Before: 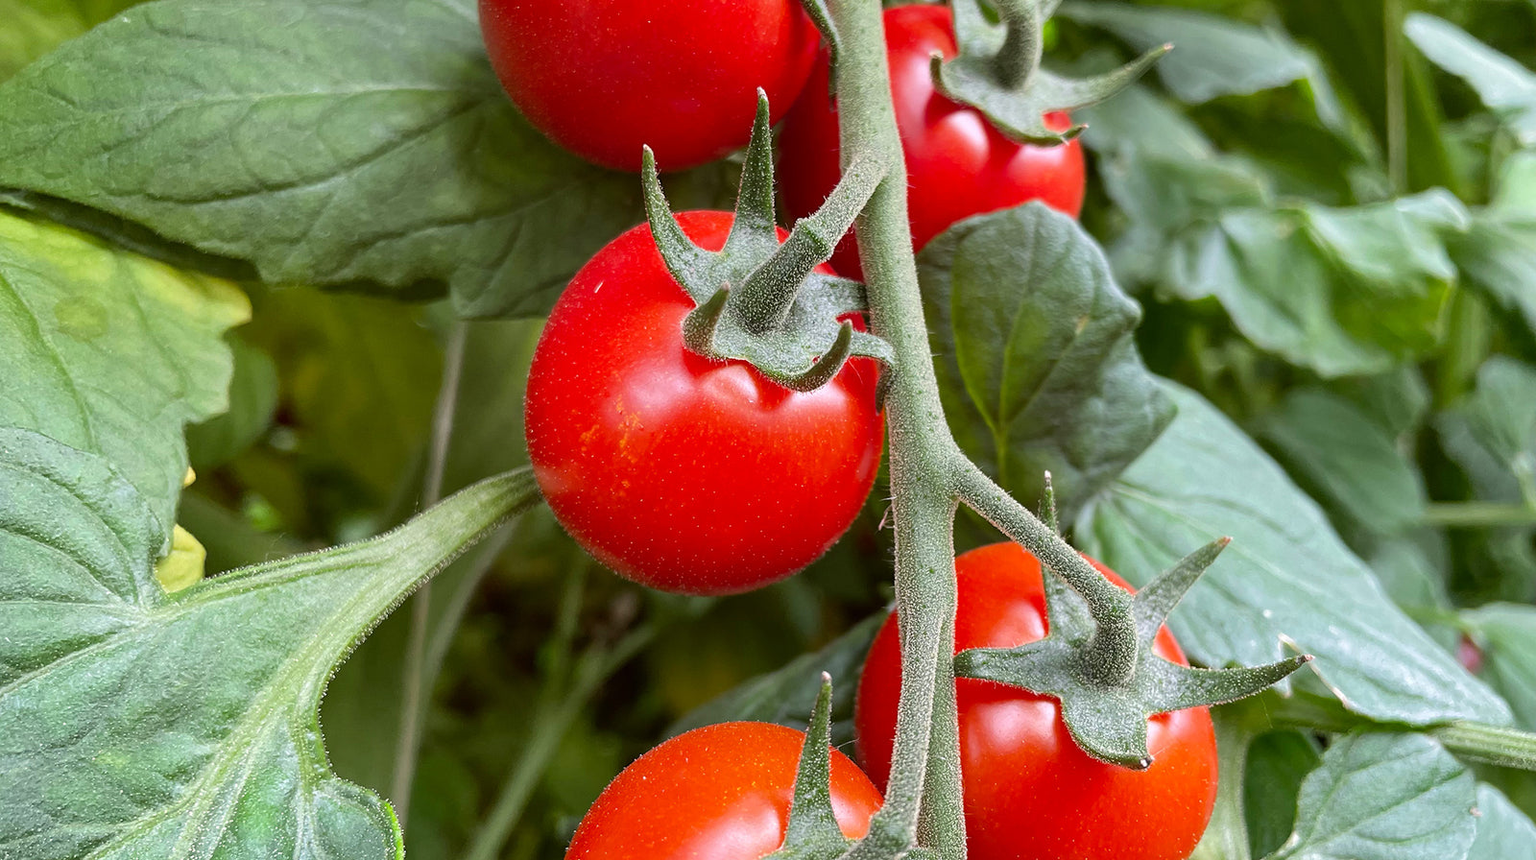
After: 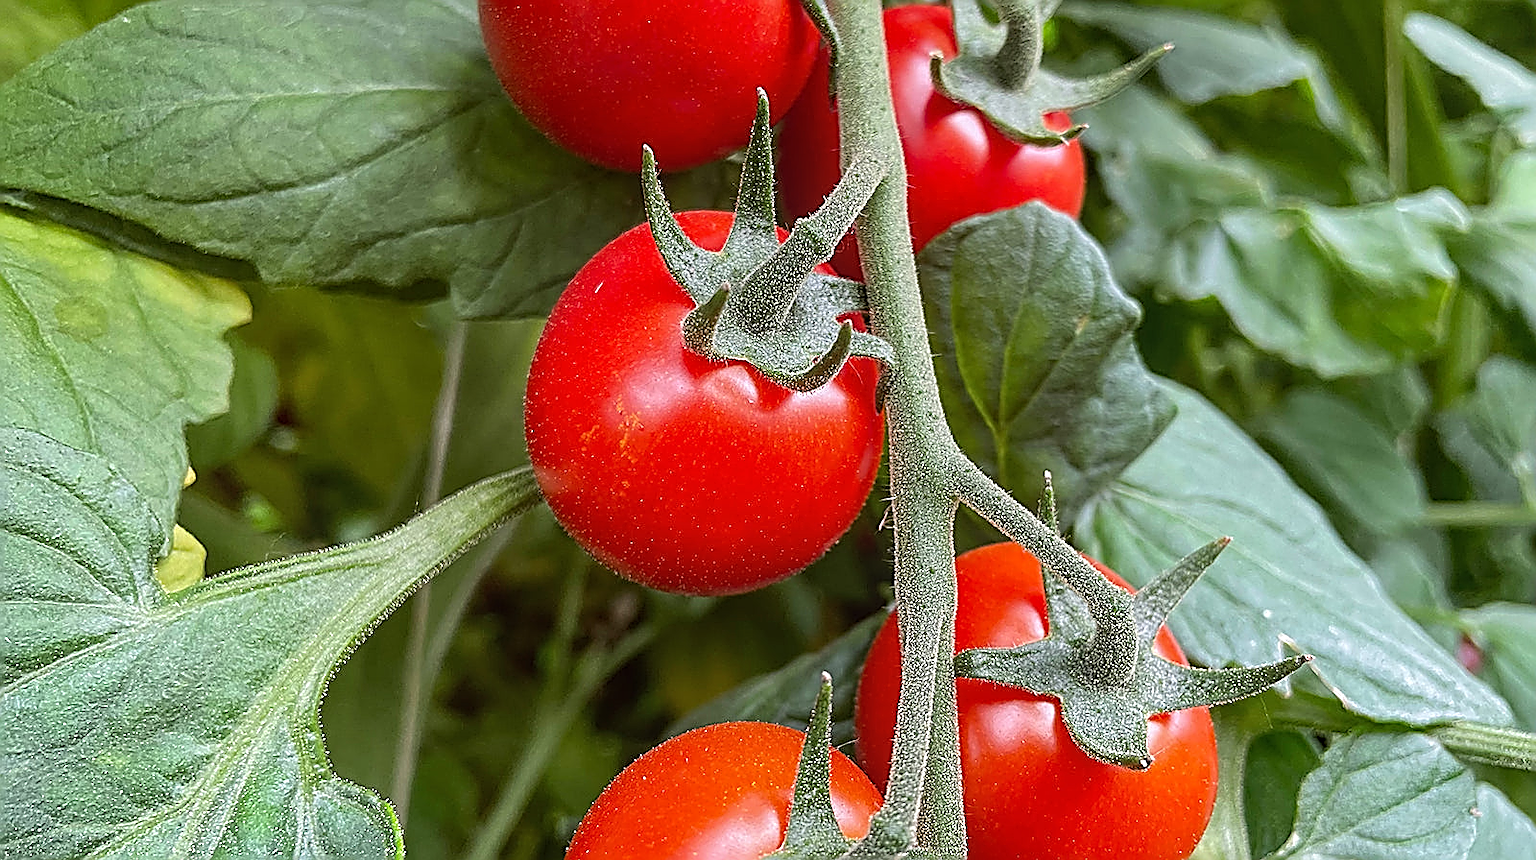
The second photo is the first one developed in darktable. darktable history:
sharpen: amount 1.853
local contrast: detail 109%
